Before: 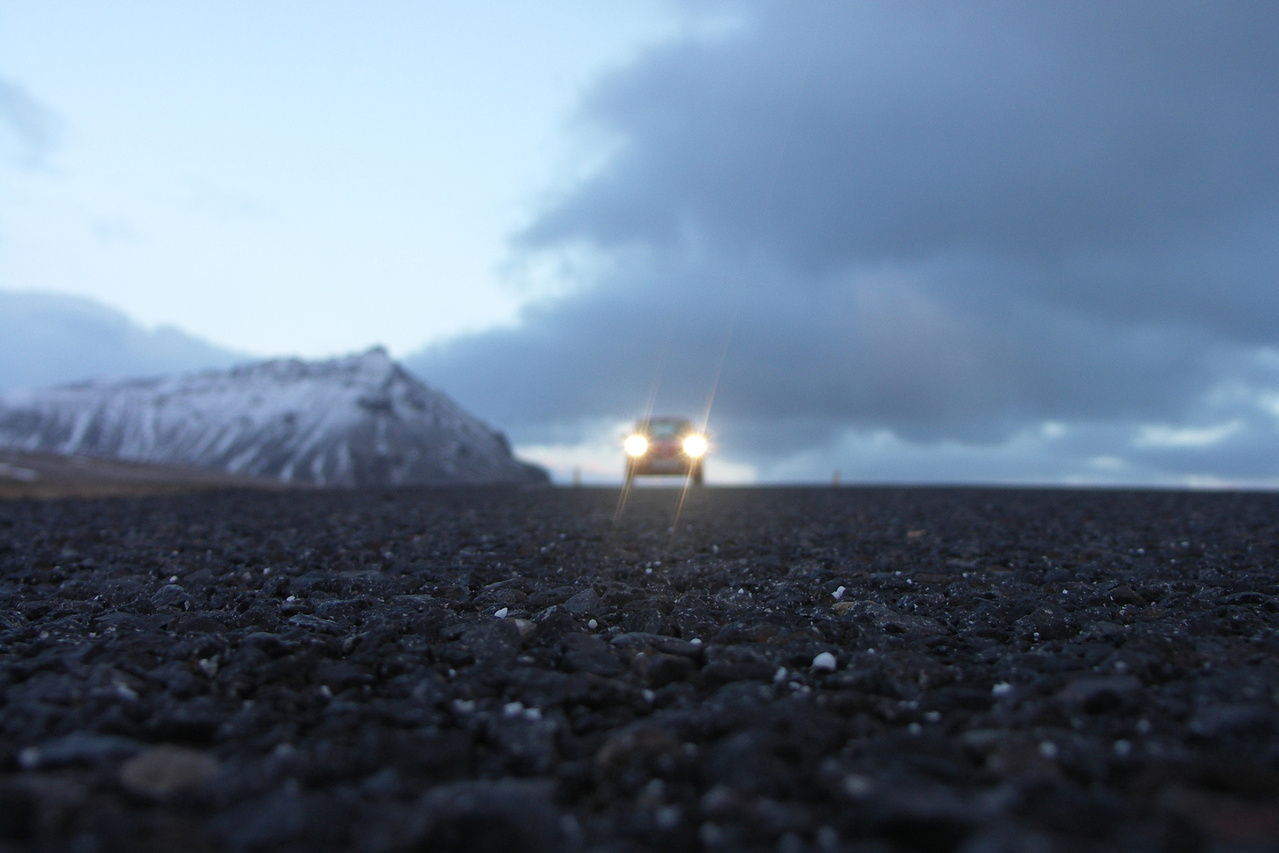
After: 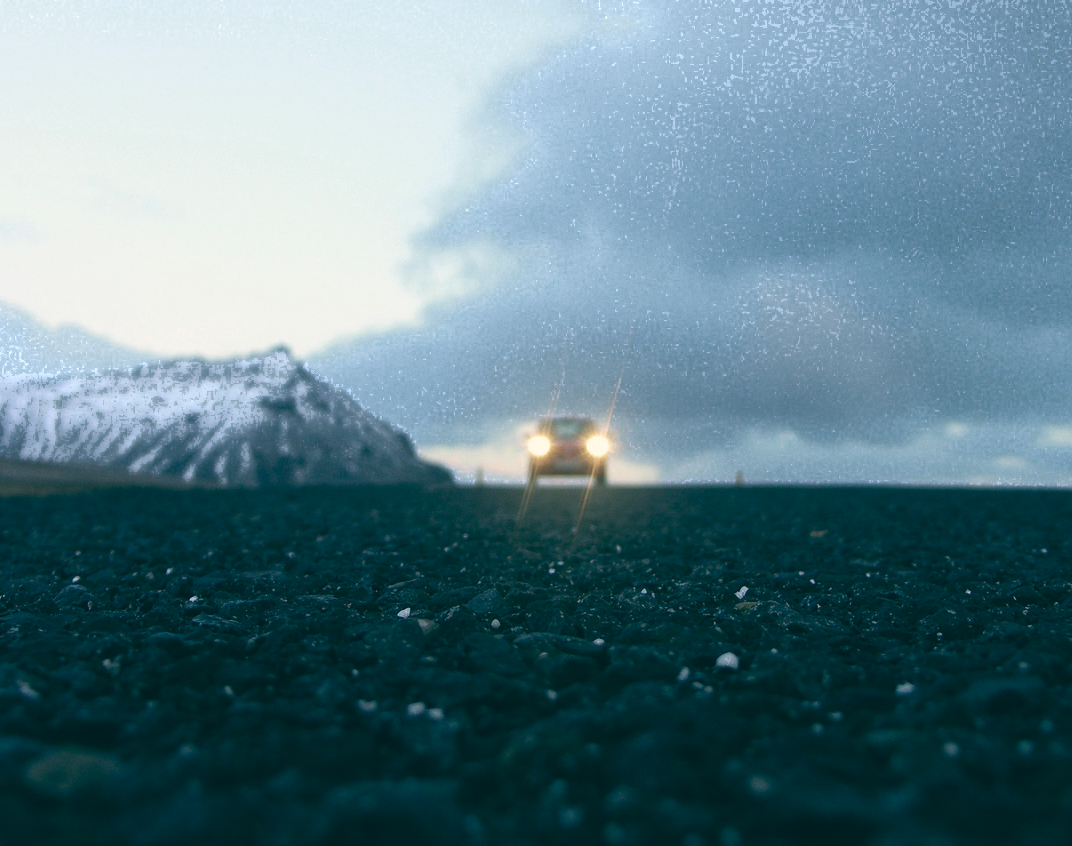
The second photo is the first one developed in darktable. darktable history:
color zones: curves: ch0 [(0.203, 0.433) (0.607, 0.517) (0.697, 0.696) (0.705, 0.897)]
crop: left 7.598%, right 7.873%
color balance: lift [1.005, 0.99, 1.007, 1.01], gamma [1, 0.979, 1.011, 1.021], gain [0.923, 1.098, 1.025, 0.902], input saturation 90.45%, contrast 7.73%, output saturation 105.91%
